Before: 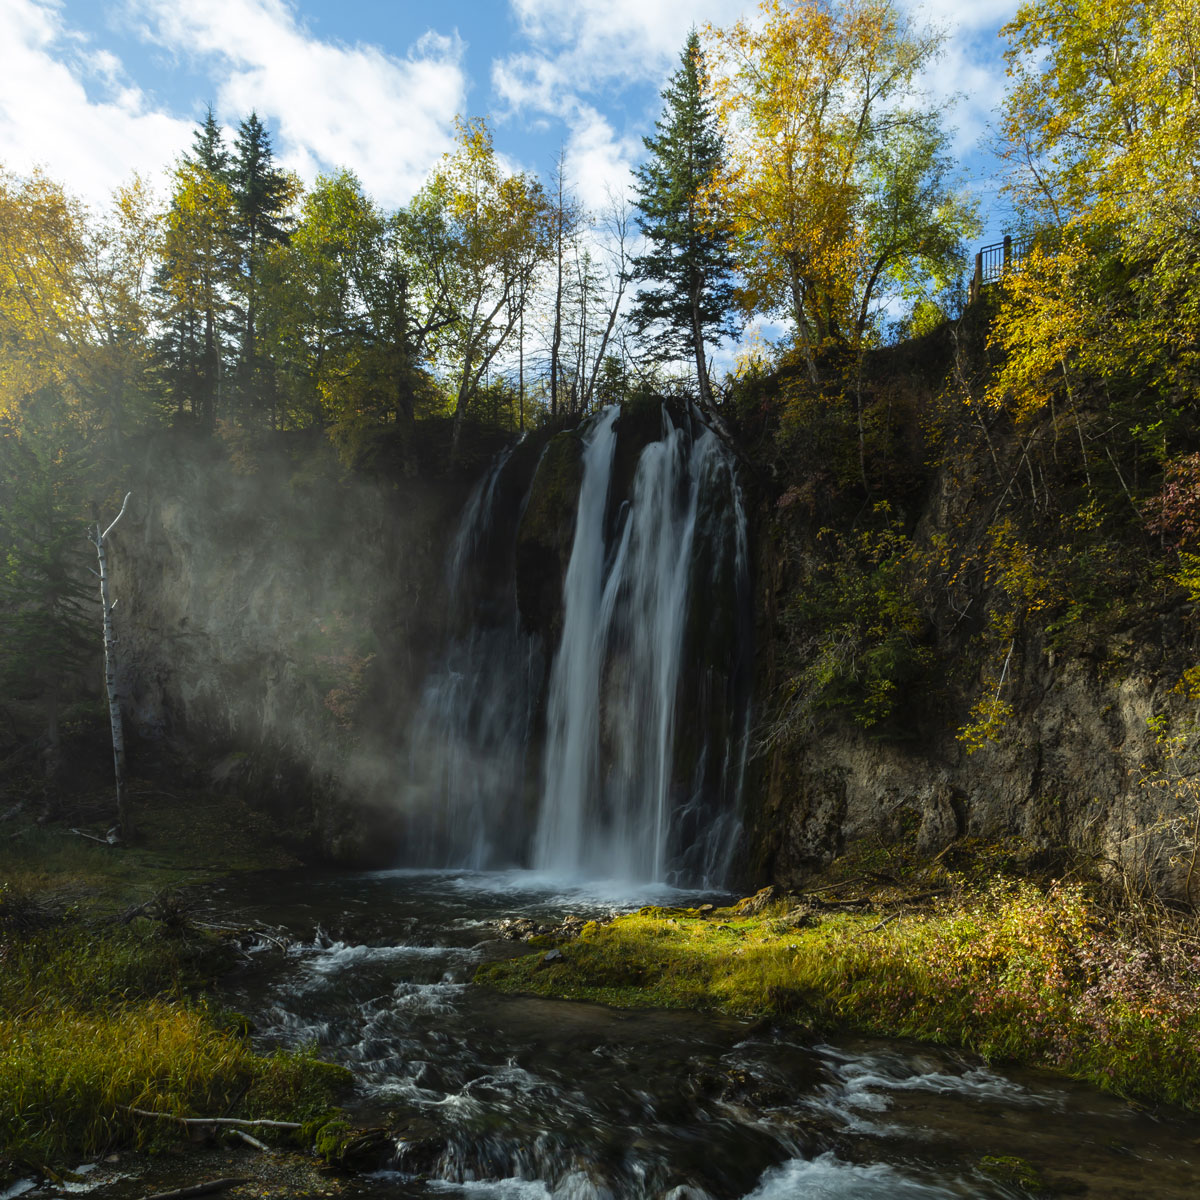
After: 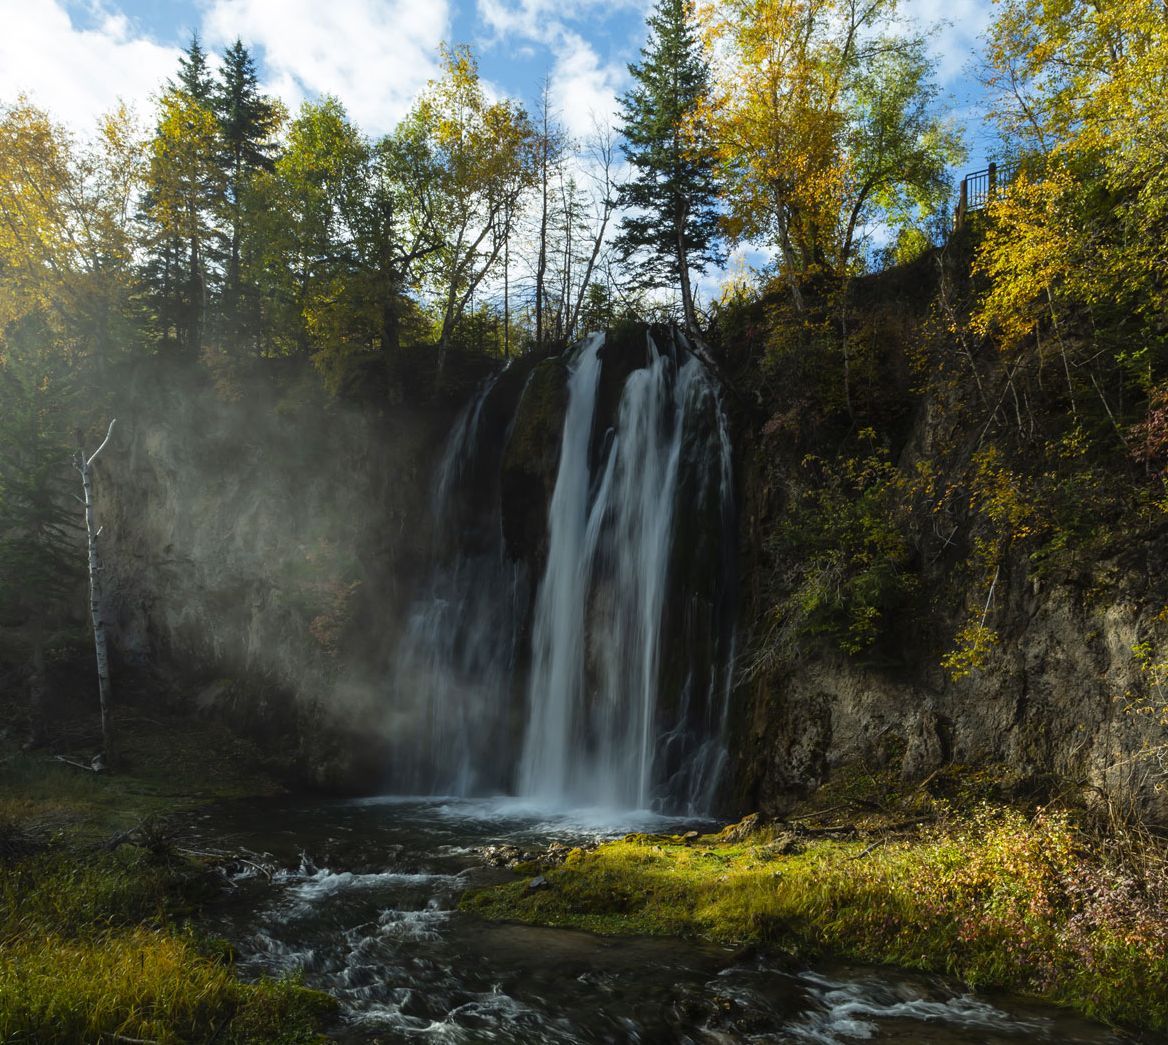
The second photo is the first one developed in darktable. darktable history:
crop: left 1.31%, top 6.112%, right 1.351%, bottom 6.722%
